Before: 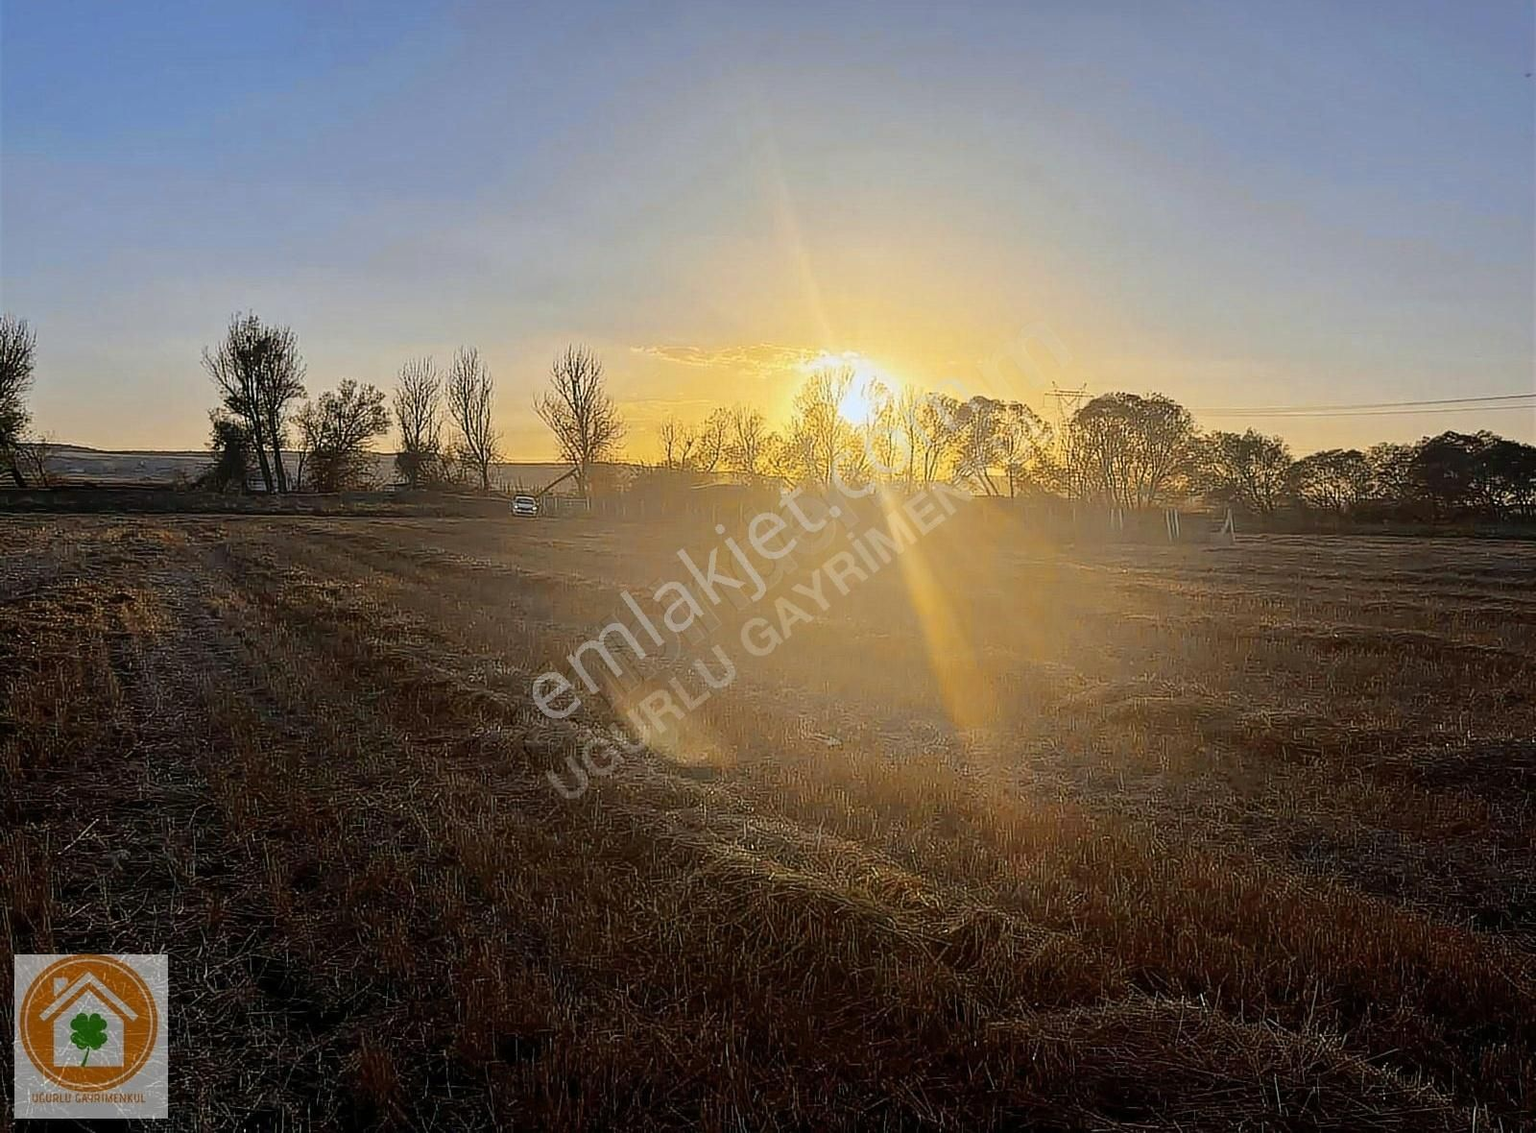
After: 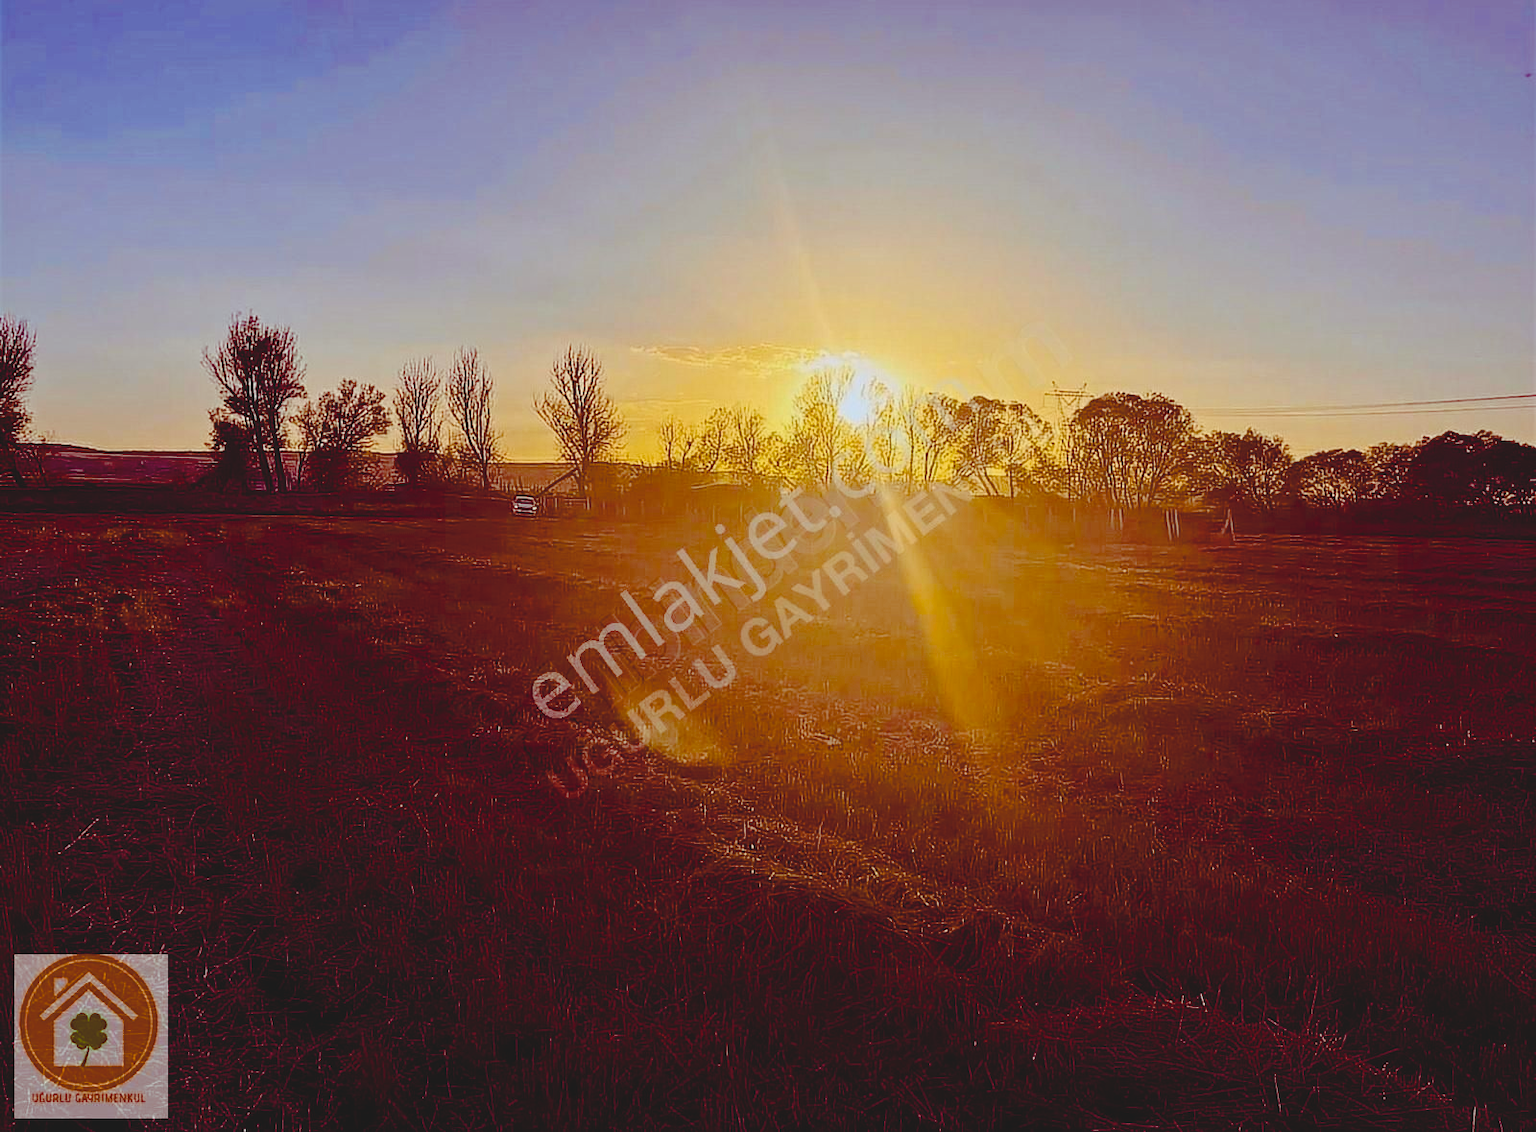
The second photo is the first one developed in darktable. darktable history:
color balance rgb: shadows lift › luminance -18.838%, shadows lift › chroma 35.33%, linear chroma grading › global chroma 15.595%, perceptual saturation grading › global saturation 20%, perceptual saturation grading › highlights -25.073%, perceptual saturation grading › shadows 49.337%, global vibrance 16.314%, saturation formula JzAzBz (2021)
color calibration: gray › normalize channels true, illuminant same as pipeline (D50), adaptation XYZ, x 0.346, y 0.358, temperature 5003.11 K, gamut compression 0.015
contrast brightness saturation: contrast -0.153, brightness 0.049, saturation -0.125
